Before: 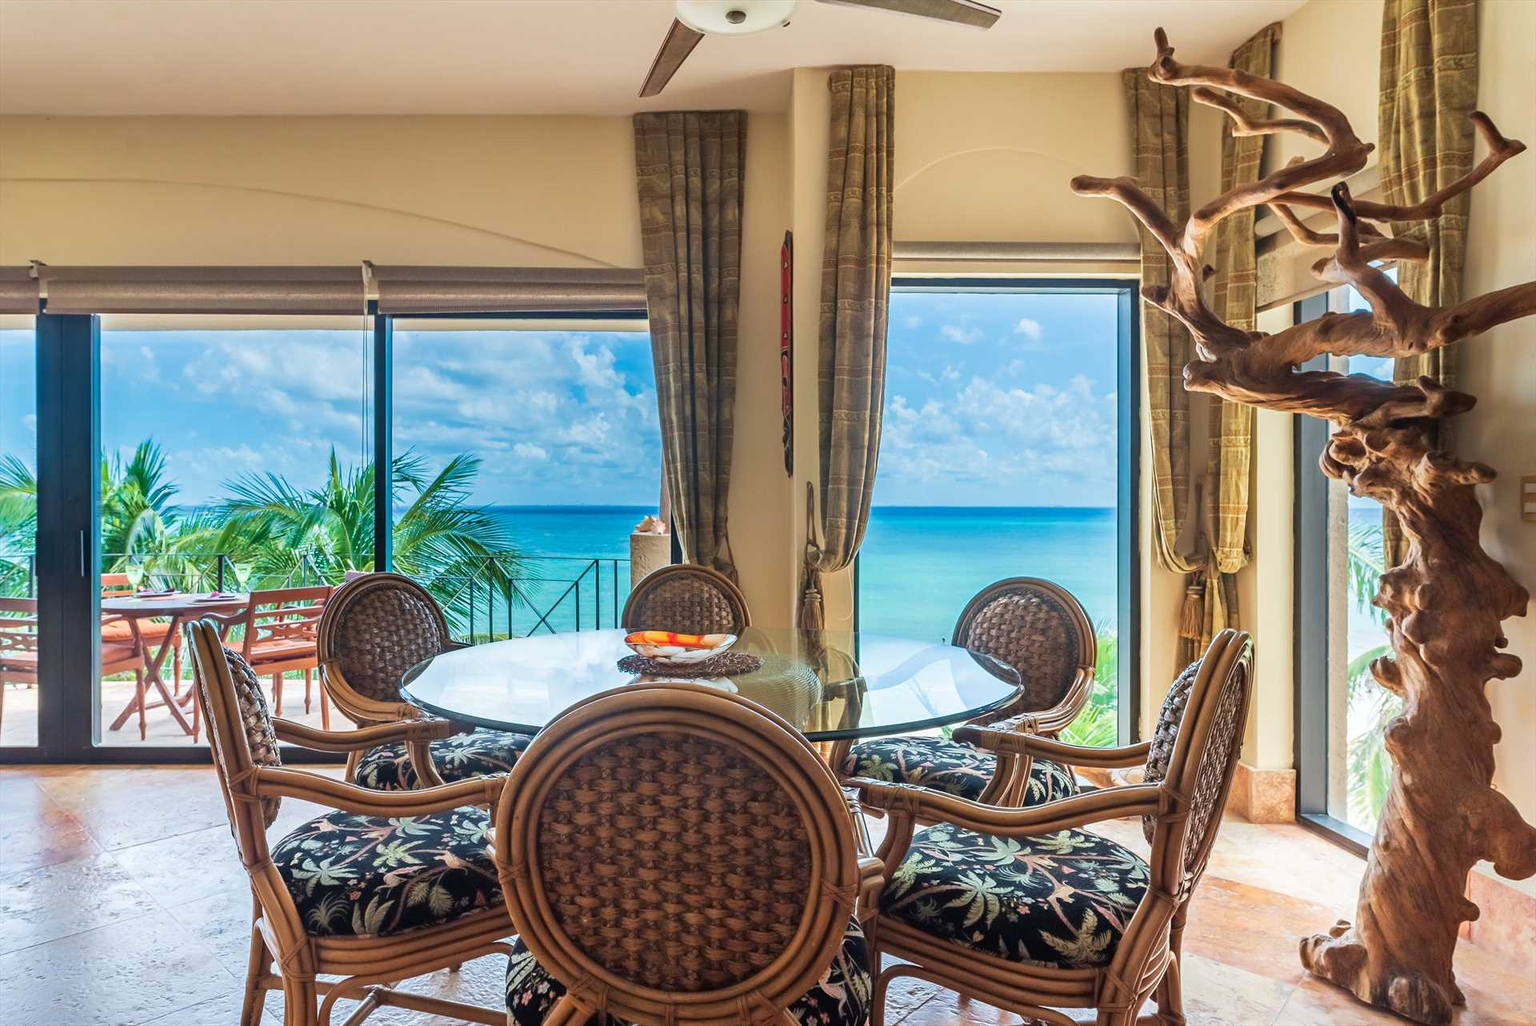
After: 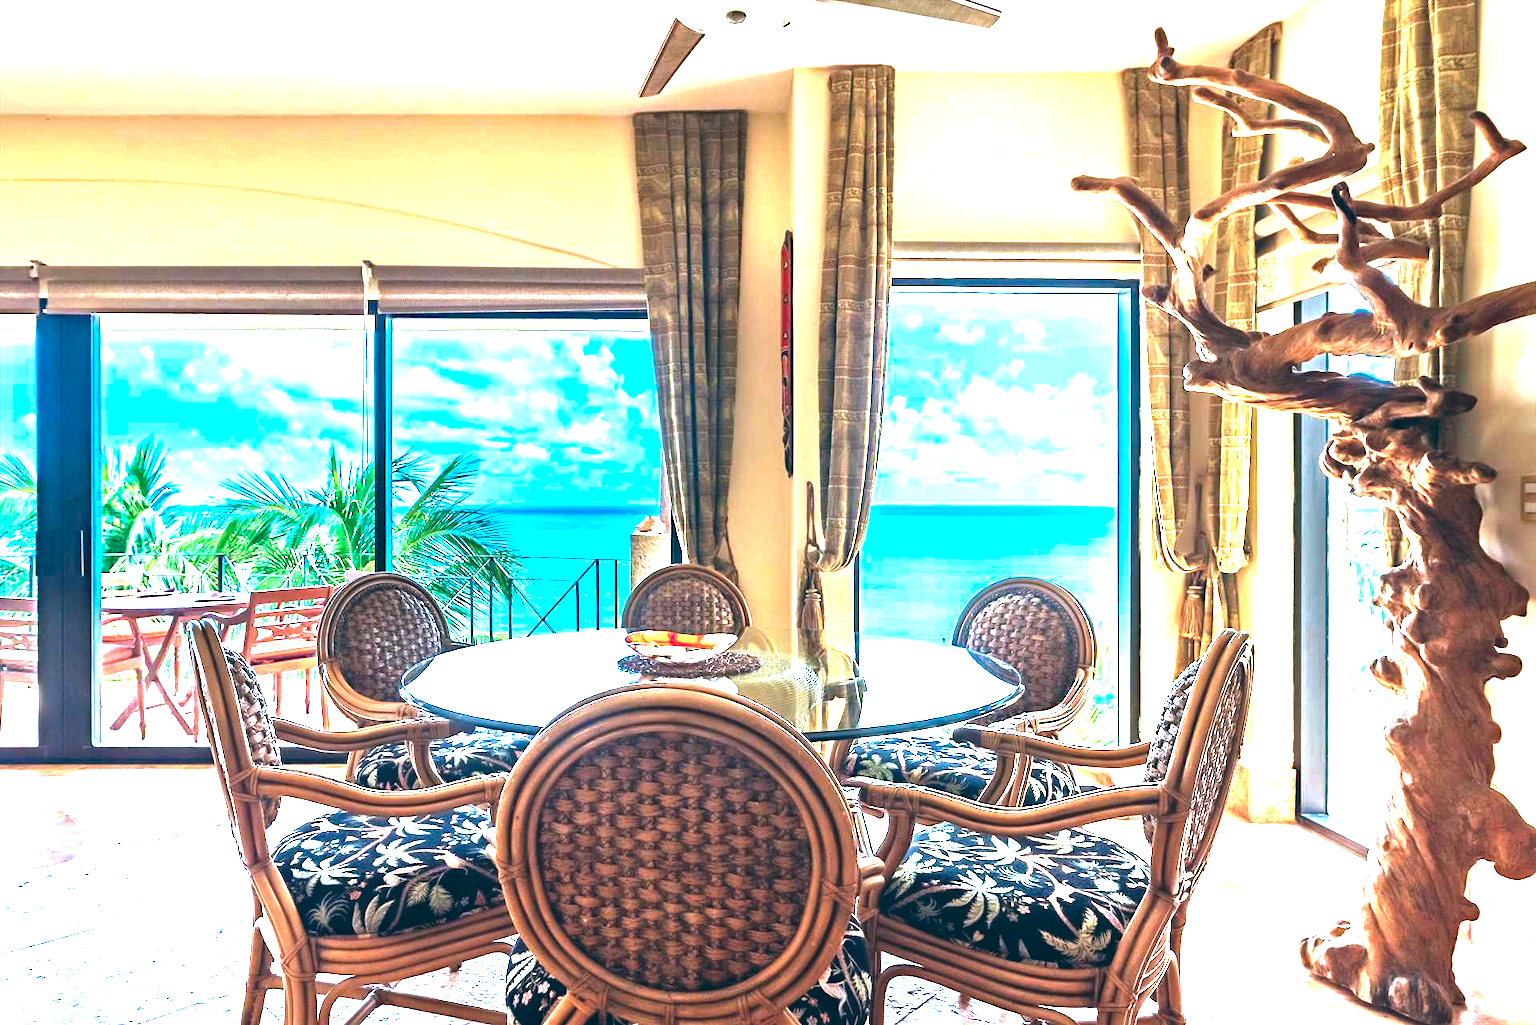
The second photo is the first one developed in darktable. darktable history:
haze removal: strength 0.29, distance 0.25, compatibility mode true, adaptive false
base curve: curves: ch0 [(0, 0) (0.74, 0.67) (1, 1)]
color balance: lift [1.016, 0.983, 1, 1.017], gamma [0.958, 1, 1, 1], gain [0.981, 1.007, 0.993, 1.002], input saturation 118.26%, contrast 13.43%, contrast fulcrum 21.62%, output saturation 82.76%
color calibration: illuminant as shot in camera, x 0.358, y 0.373, temperature 4628.91 K
exposure: black level correction 0, exposure 1.6 EV, compensate exposure bias true, compensate highlight preservation false
